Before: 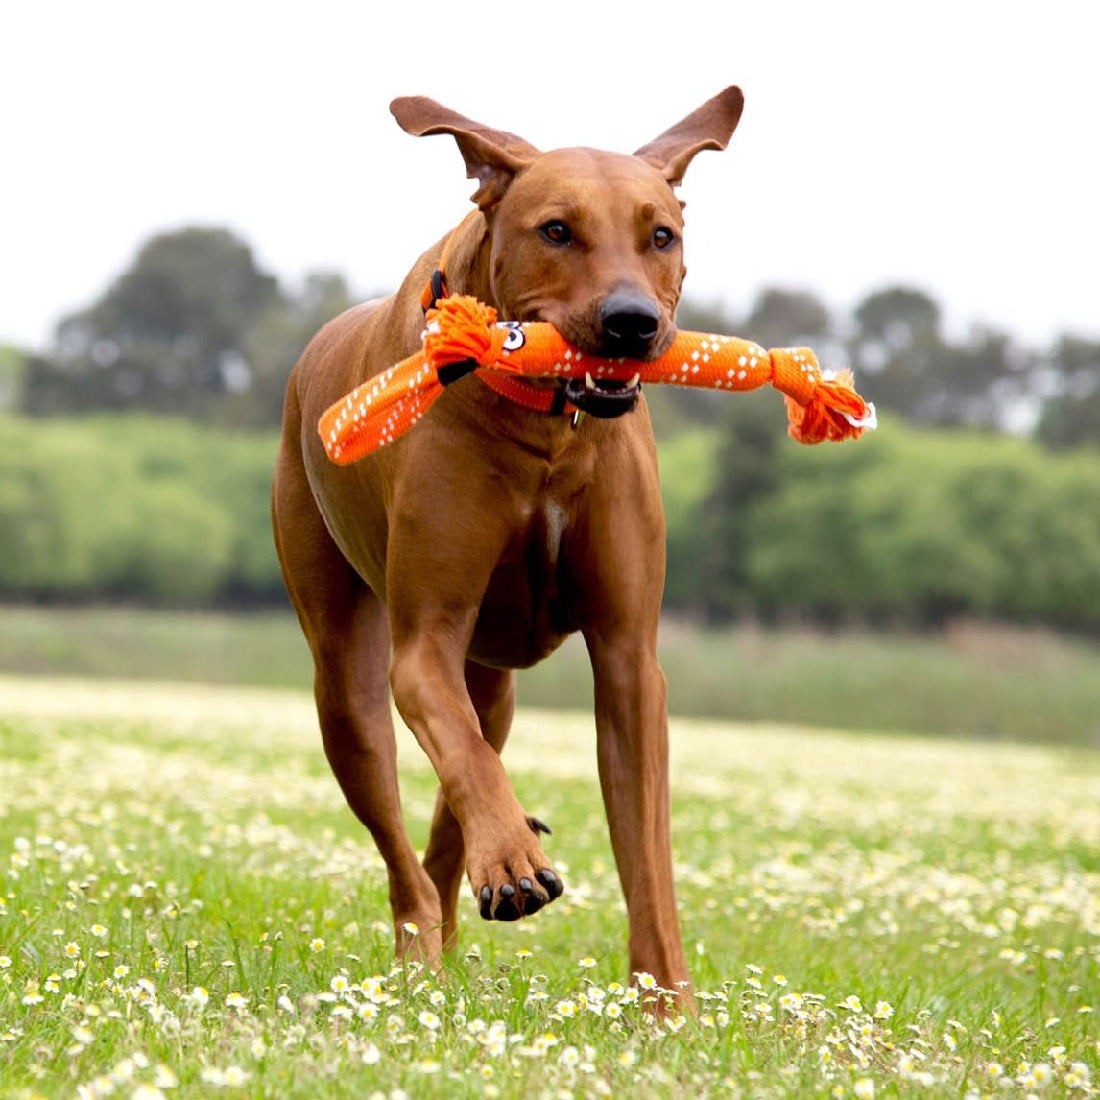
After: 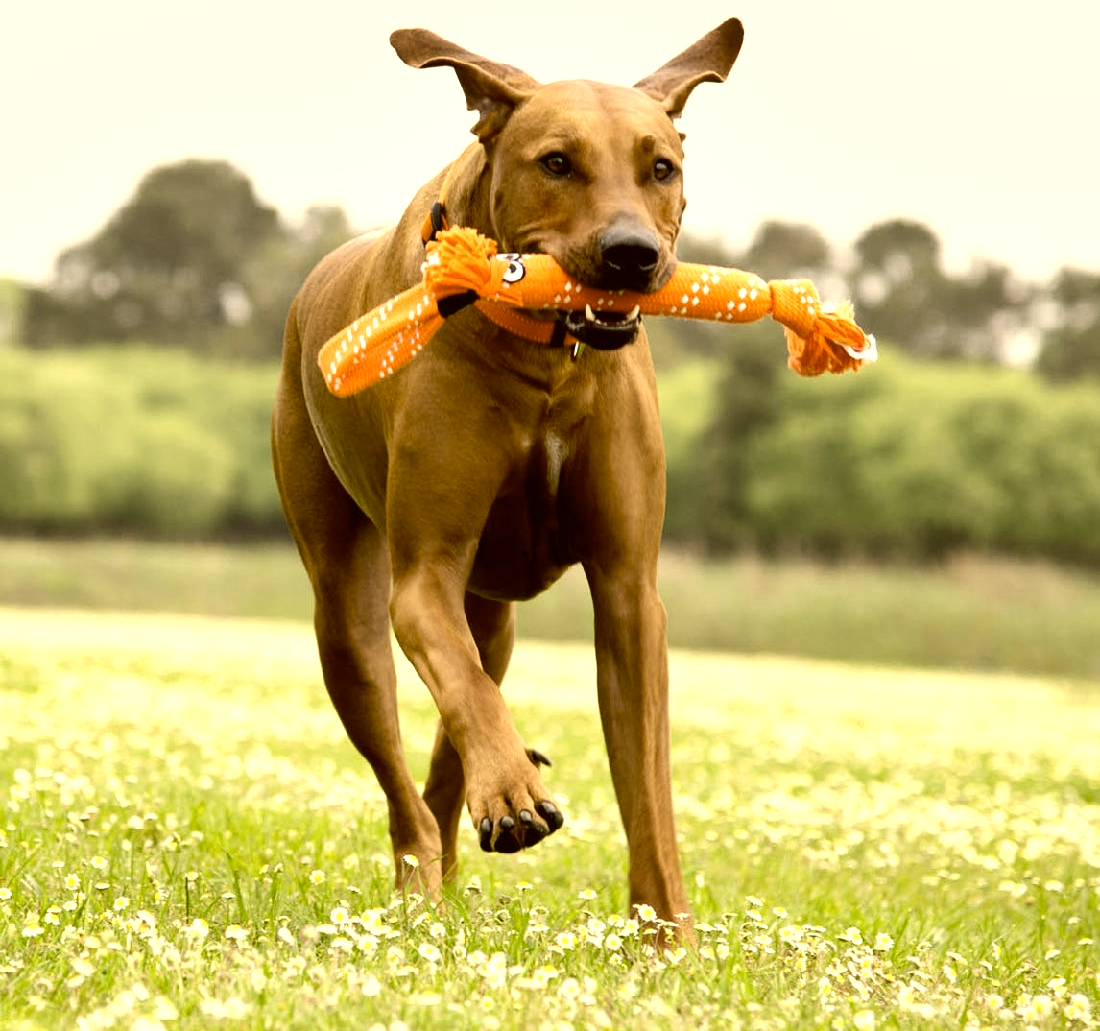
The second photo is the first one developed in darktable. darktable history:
color correction: highlights a* 0.162, highlights b* 29.53, shadows a* -0.162, shadows b* 21.09
shadows and highlights: shadows 37.27, highlights -28.18, soften with gaussian
crop and rotate: top 6.25%
exposure: black level correction 0, exposure 0.5 EV, compensate exposure bias true, compensate highlight preservation false
contrast brightness saturation: contrast 0.1, saturation -0.36
white balance: red 1.004, blue 1.096
